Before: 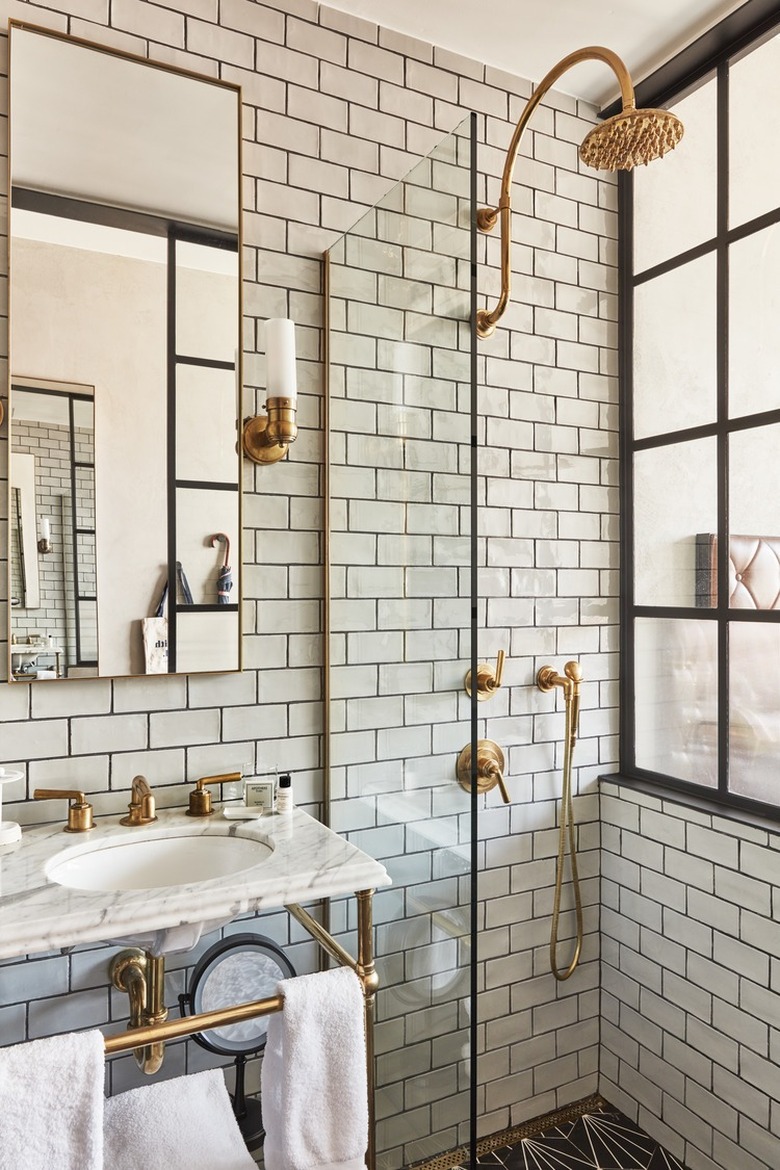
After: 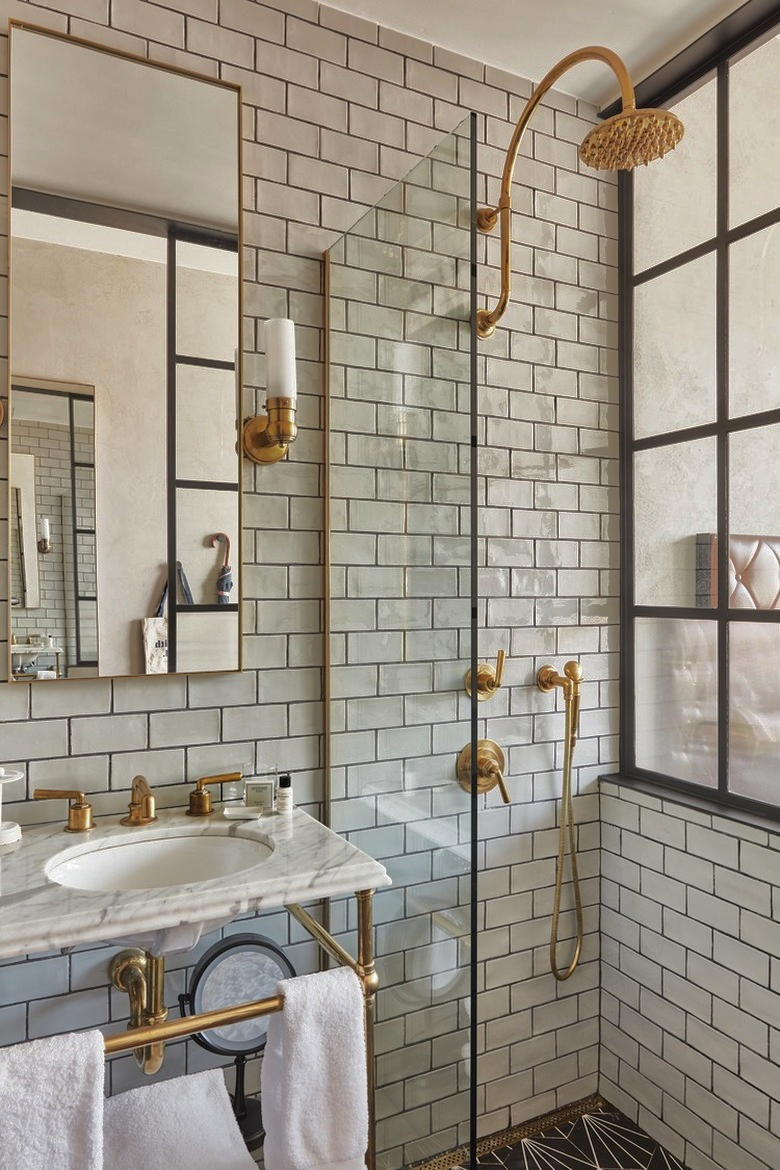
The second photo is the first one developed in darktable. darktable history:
shadows and highlights: shadows 25.99, highlights -69.49
